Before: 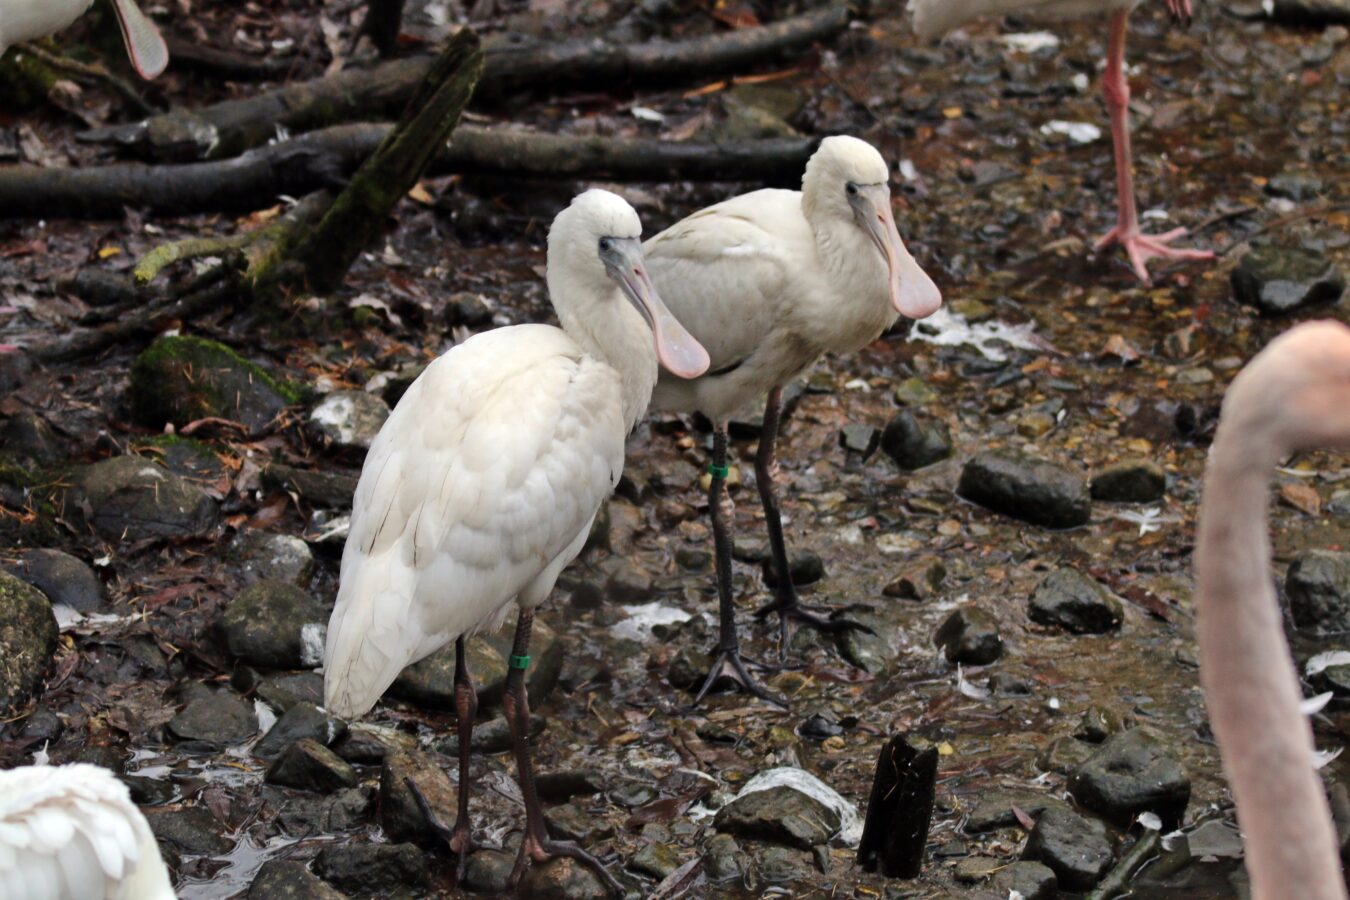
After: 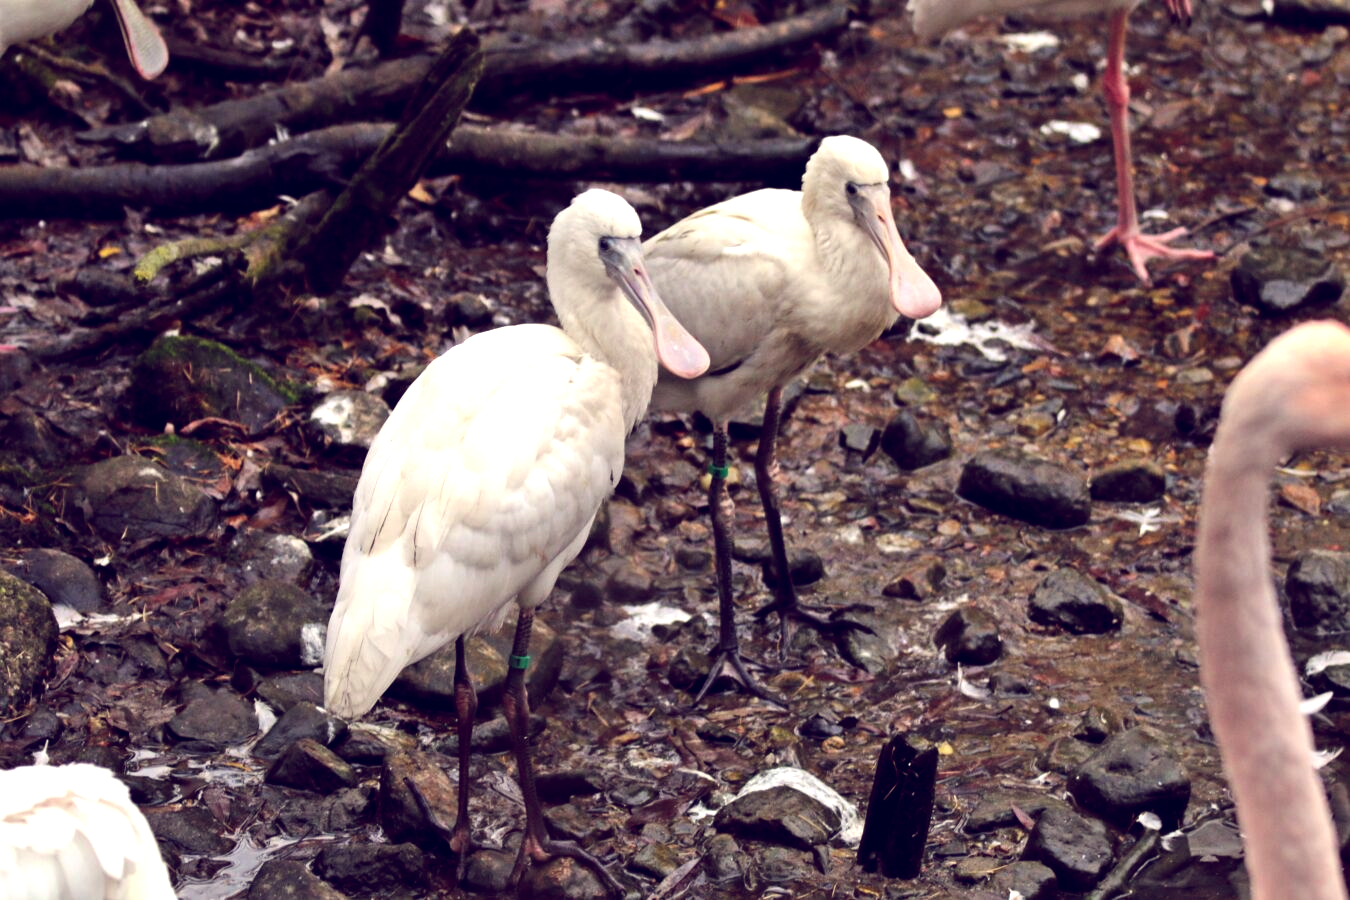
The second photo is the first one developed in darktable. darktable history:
color balance: lift [1.001, 0.997, 0.99, 1.01], gamma [1.007, 1, 0.975, 1.025], gain [1, 1.065, 1.052, 0.935], contrast 13.25%
exposure: black level correction 0.003, exposure 0.383 EV, compensate highlight preservation false
